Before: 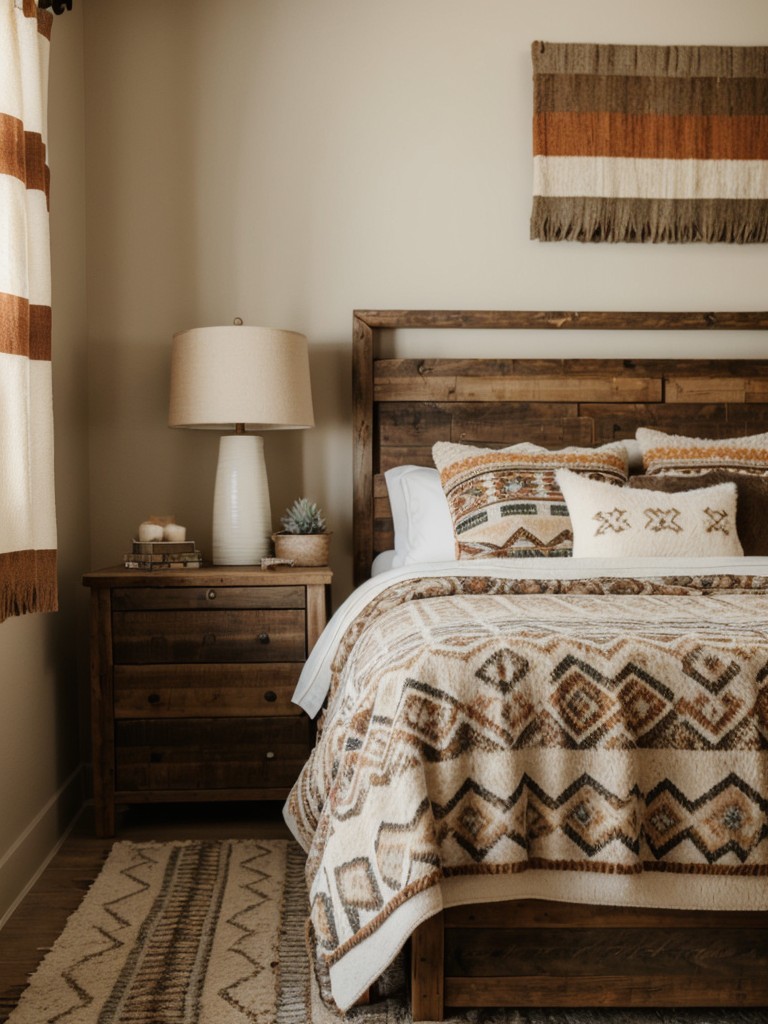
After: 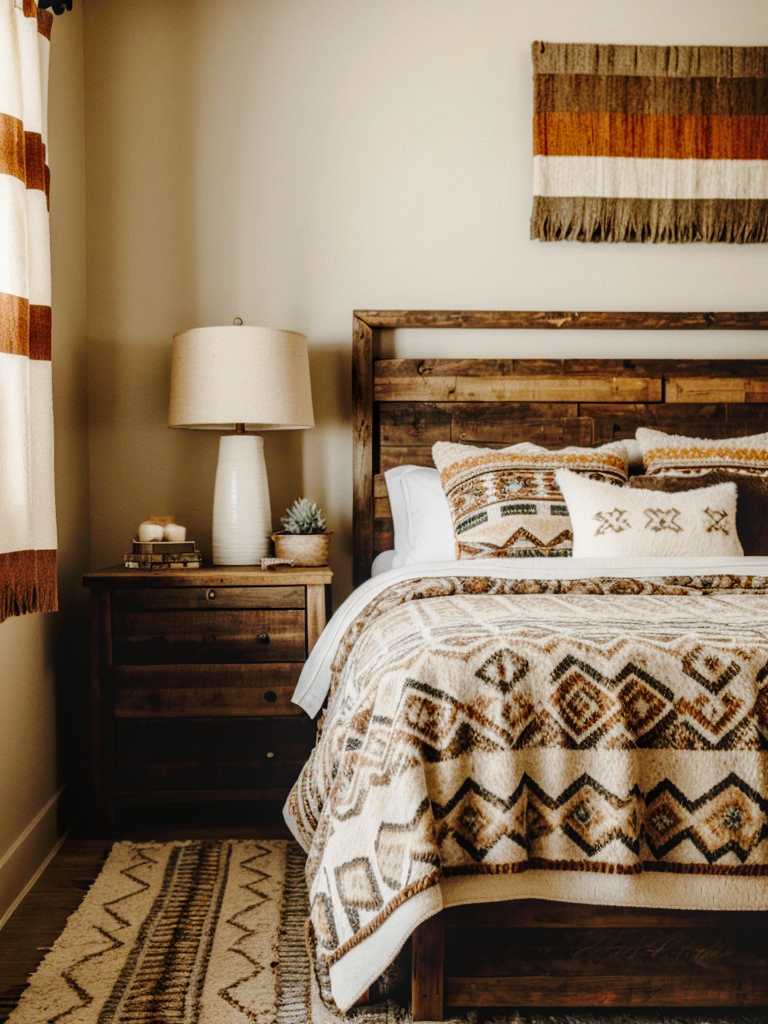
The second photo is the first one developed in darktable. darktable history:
tone curve: curves: ch0 [(0, 0) (0.003, 0.03) (0.011, 0.032) (0.025, 0.035) (0.044, 0.038) (0.069, 0.041) (0.1, 0.058) (0.136, 0.091) (0.177, 0.133) (0.224, 0.181) (0.277, 0.268) (0.335, 0.363) (0.399, 0.461) (0.468, 0.554) (0.543, 0.633) (0.623, 0.709) (0.709, 0.784) (0.801, 0.869) (0.898, 0.938) (1, 1)], preserve colors none
local contrast: on, module defaults
